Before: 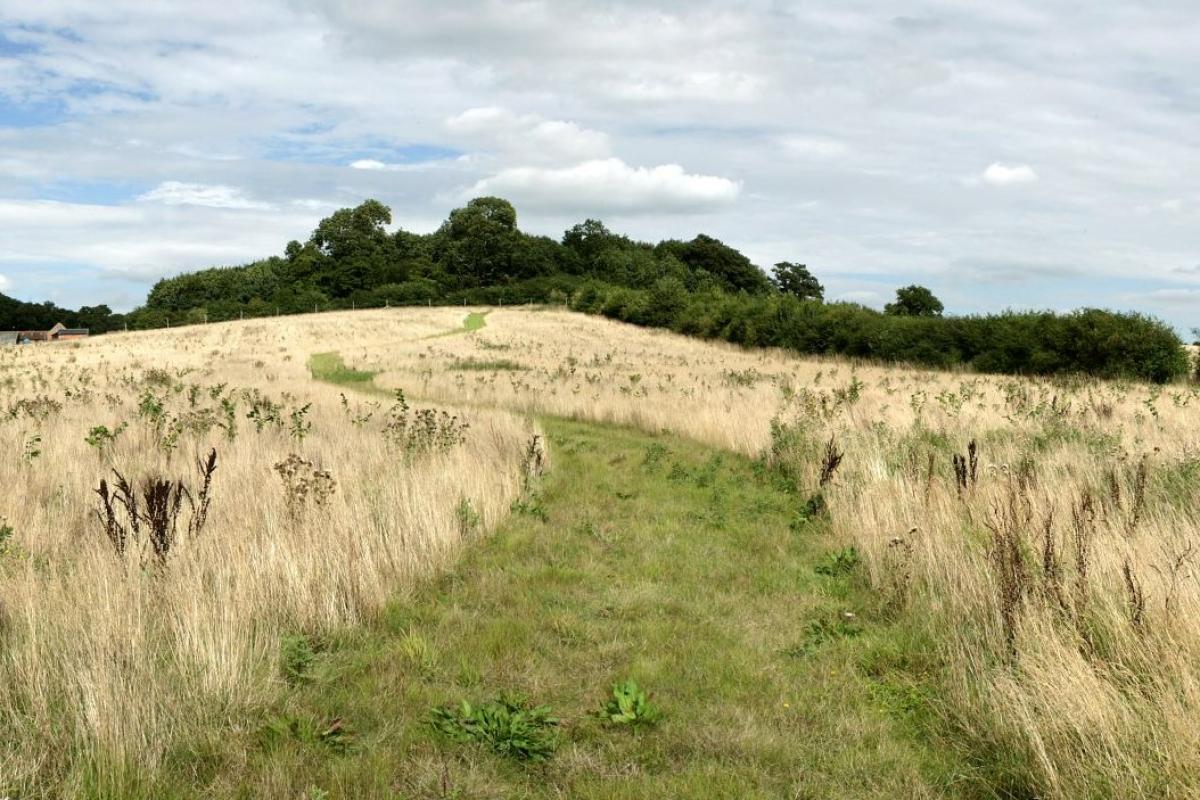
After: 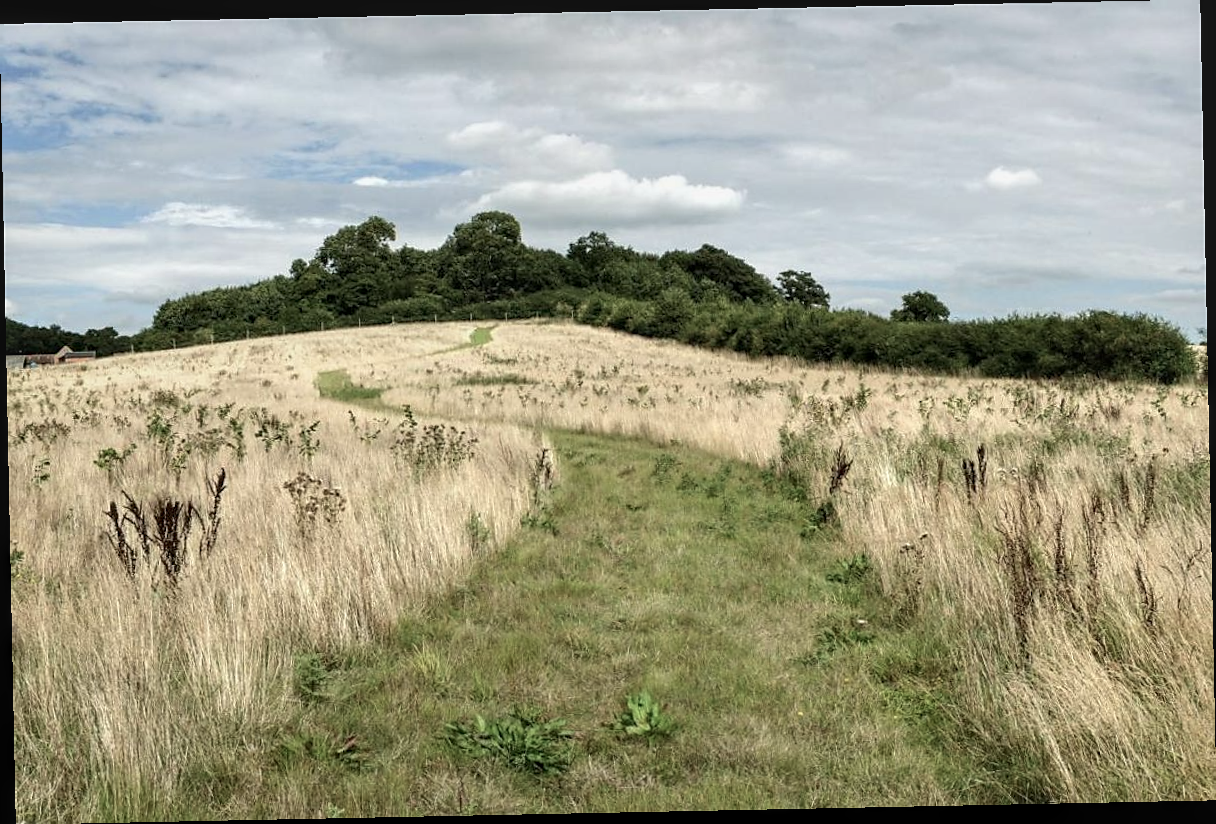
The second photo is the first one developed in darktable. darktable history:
rotate and perspective: rotation -1.17°, automatic cropping off
sharpen: radius 1.458, amount 0.398, threshold 1.271
color balance: input saturation 80.07%
local contrast: on, module defaults
tone equalizer: -7 EV 0.18 EV, -6 EV 0.12 EV, -5 EV 0.08 EV, -4 EV 0.04 EV, -2 EV -0.02 EV, -1 EV -0.04 EV, +0 EV -0.06 EV, luminance estimator HSV value / RGB max
